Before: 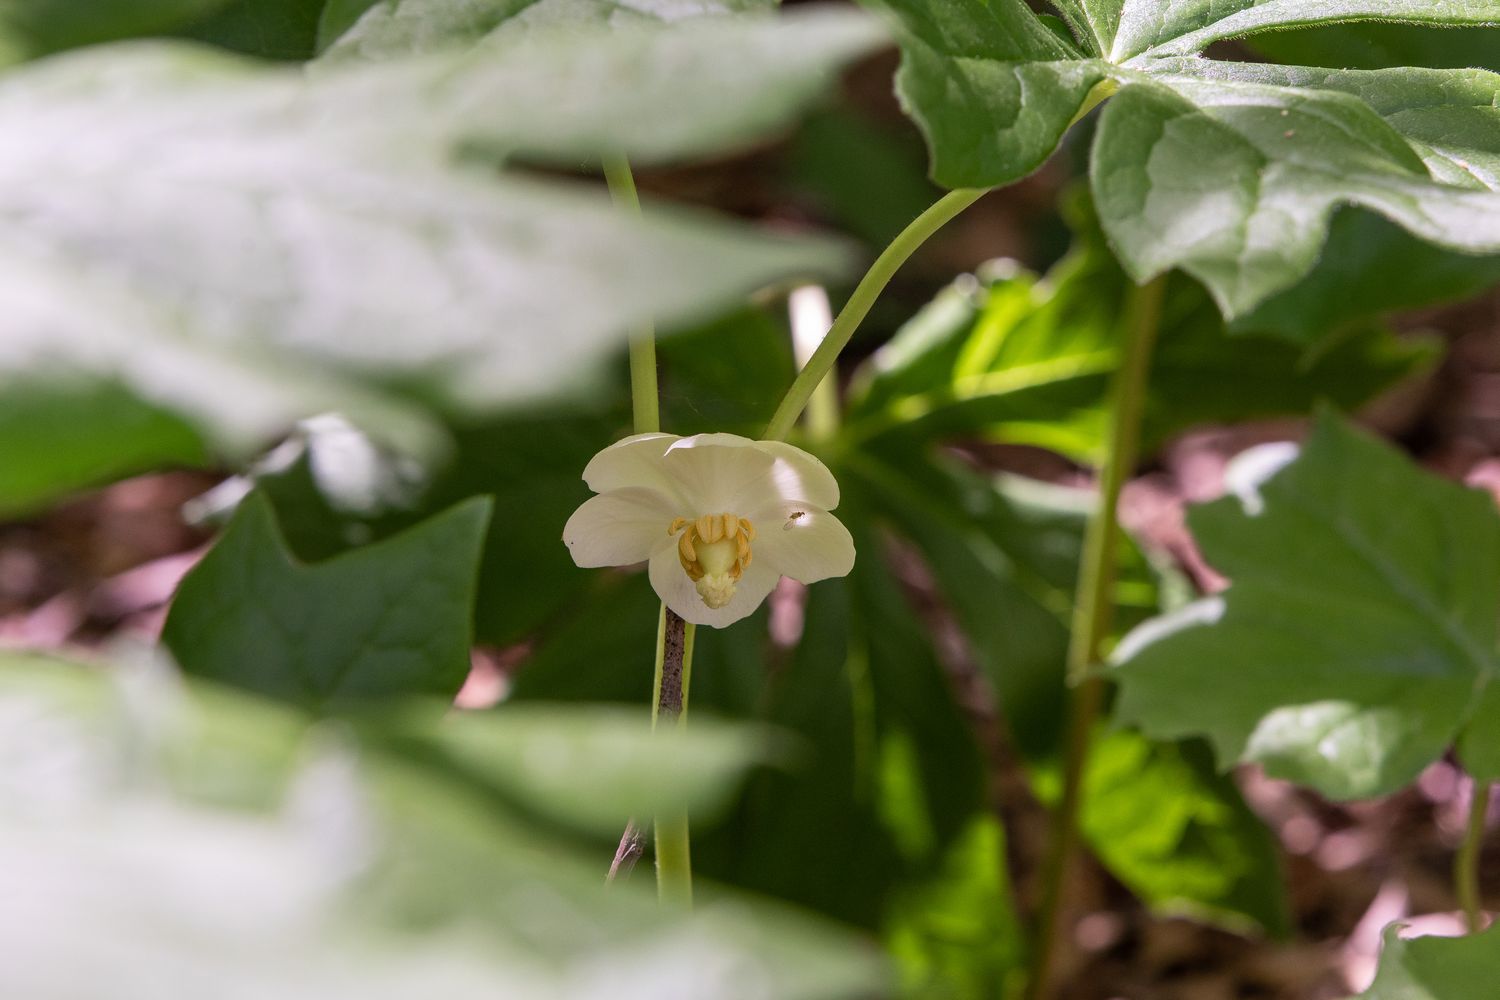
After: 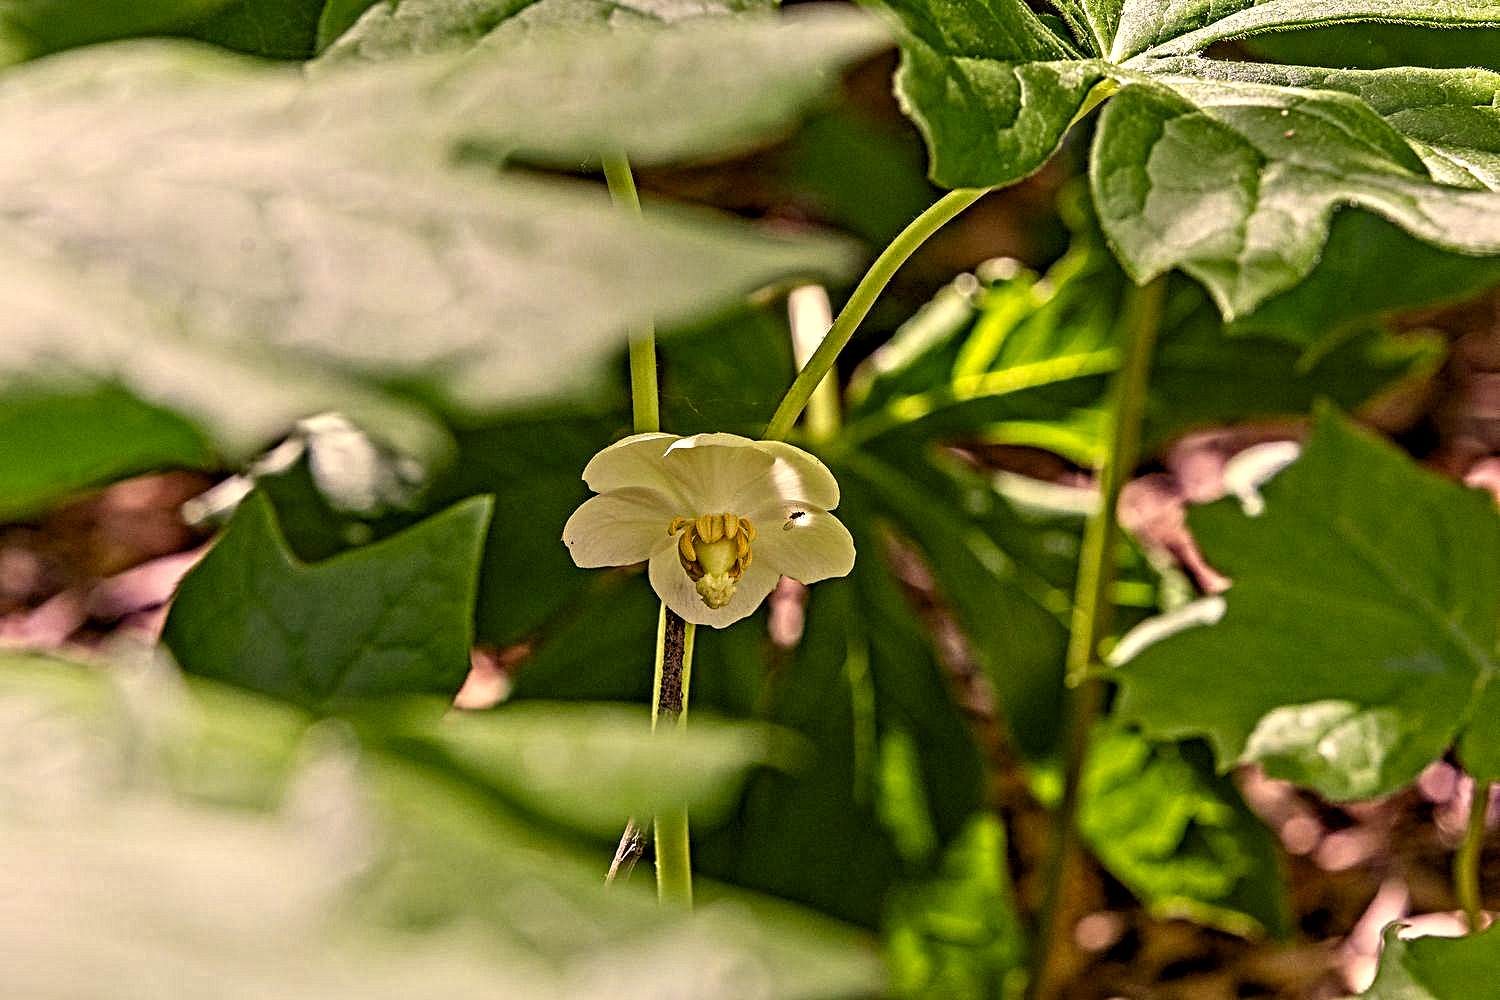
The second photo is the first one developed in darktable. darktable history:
color zones: curves: ch1 [(0, 0.525) (0.143, 0.556) (0.286, 0.52) (0.429, 0.5) (0.571, 0.5) (0.714, 0.5) (0.857, 0.503) (1, 0.525)]
color balance rgb: perceptual saturation grading › global saturation 20%, perceptual saturation grading › highlights -25%, perceptual saturation grading › shadows 25%
color correction: highlights a* 2.72, highlights b* 22.8
contrast equalizer: octaves 7, y [[0.406, 0.494, 0.589, 0.753, 0.877, 0.999], [0.5 ×6], [0.5 ×6], [0 ×6], [0 ×6]]
shadows and highlights: shadows 37.27, highlights -28.18, soften with gaussian
